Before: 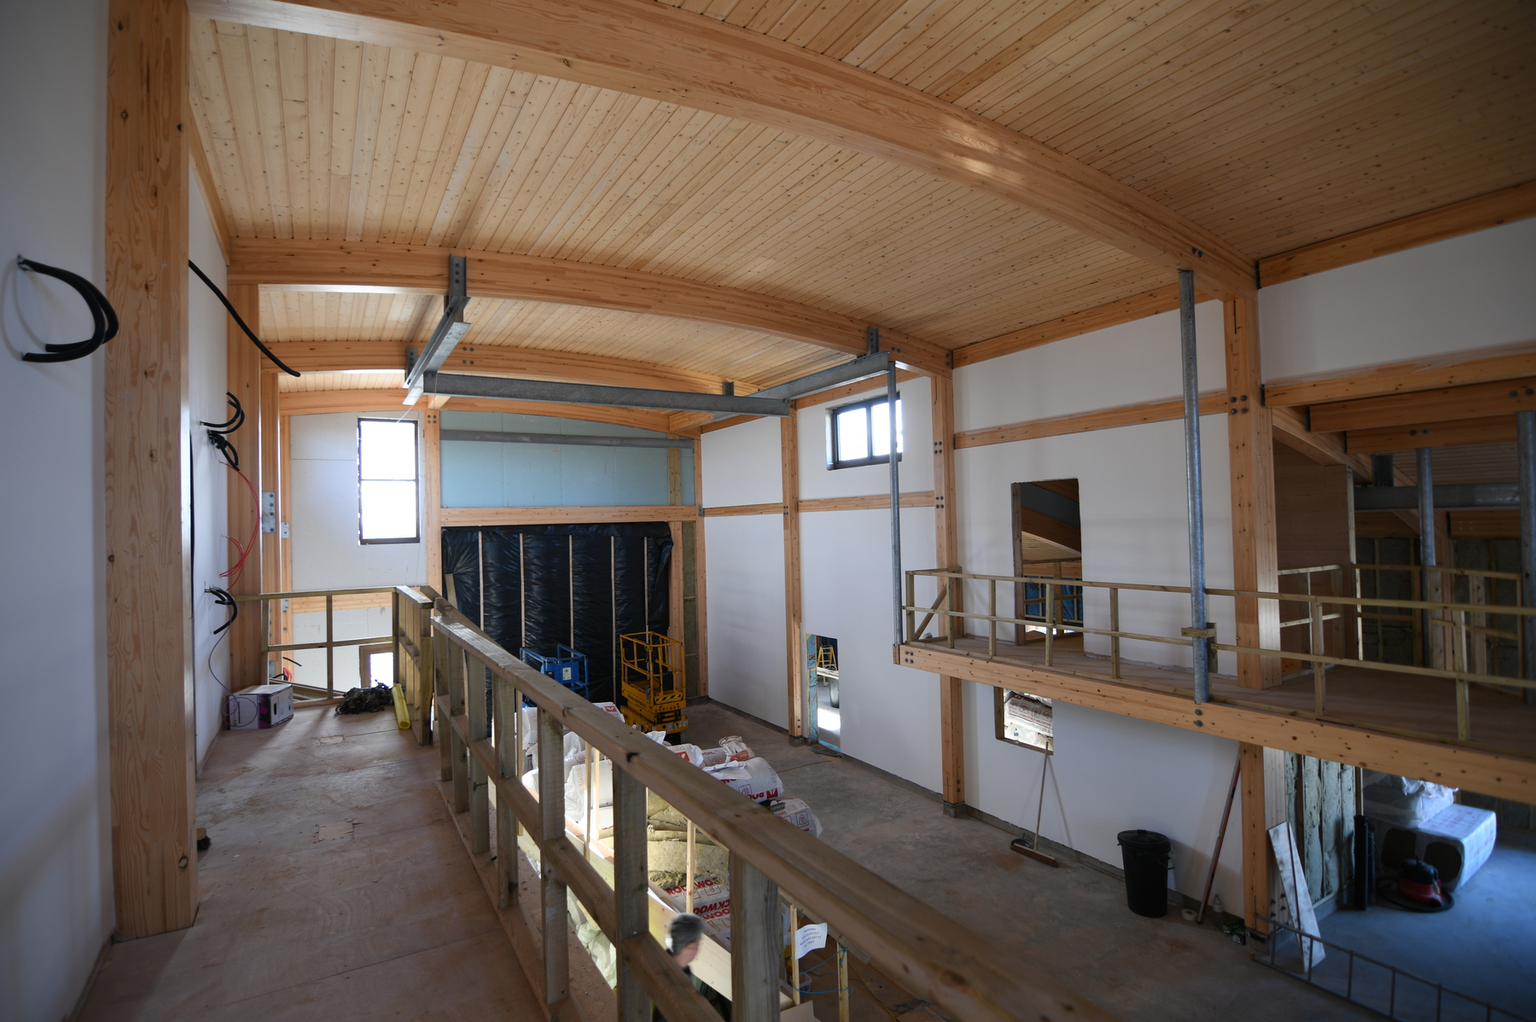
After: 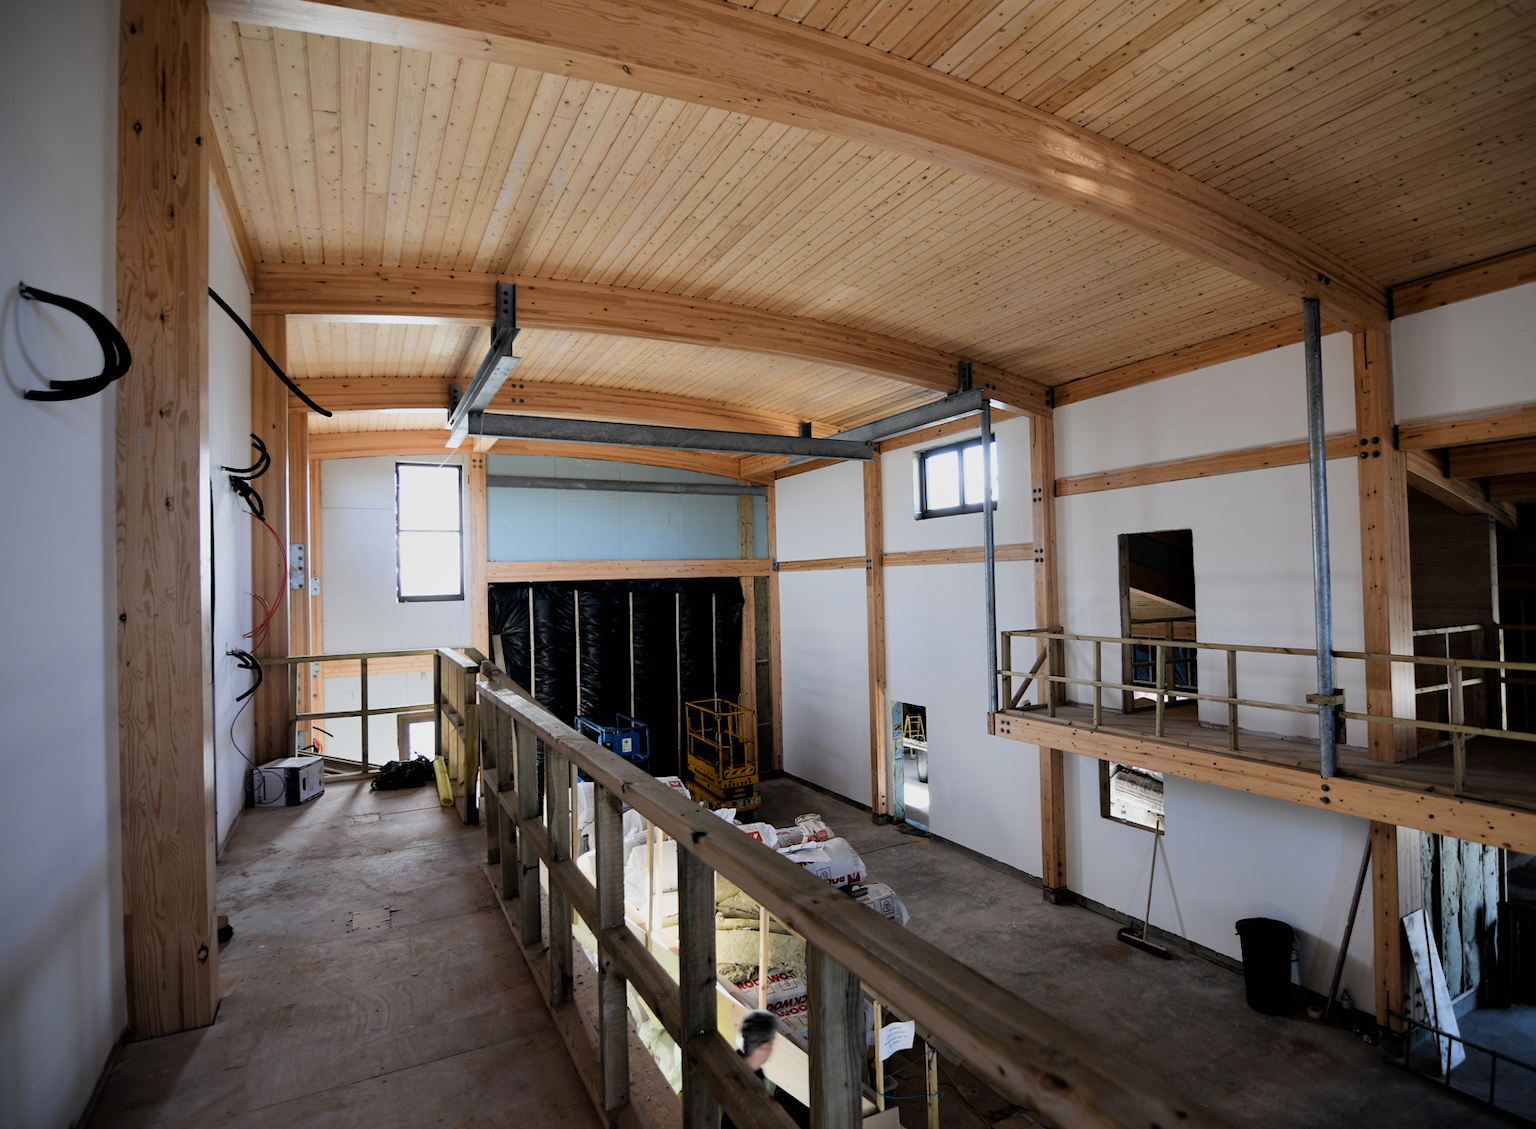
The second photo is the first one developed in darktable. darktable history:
vibrance: on, module defaults
filmic rgb: black relative exposure -5 EV, hardness 2.88, contrast 1.3, highlights saturation mix -30%
crop: right 9.509%, bottom 0.031%
exposure: exposure 0.2 EV, compensate highlight preservation false
shadows and highlights: shadows 20.91, highlights -82.73, soften with gaussian
